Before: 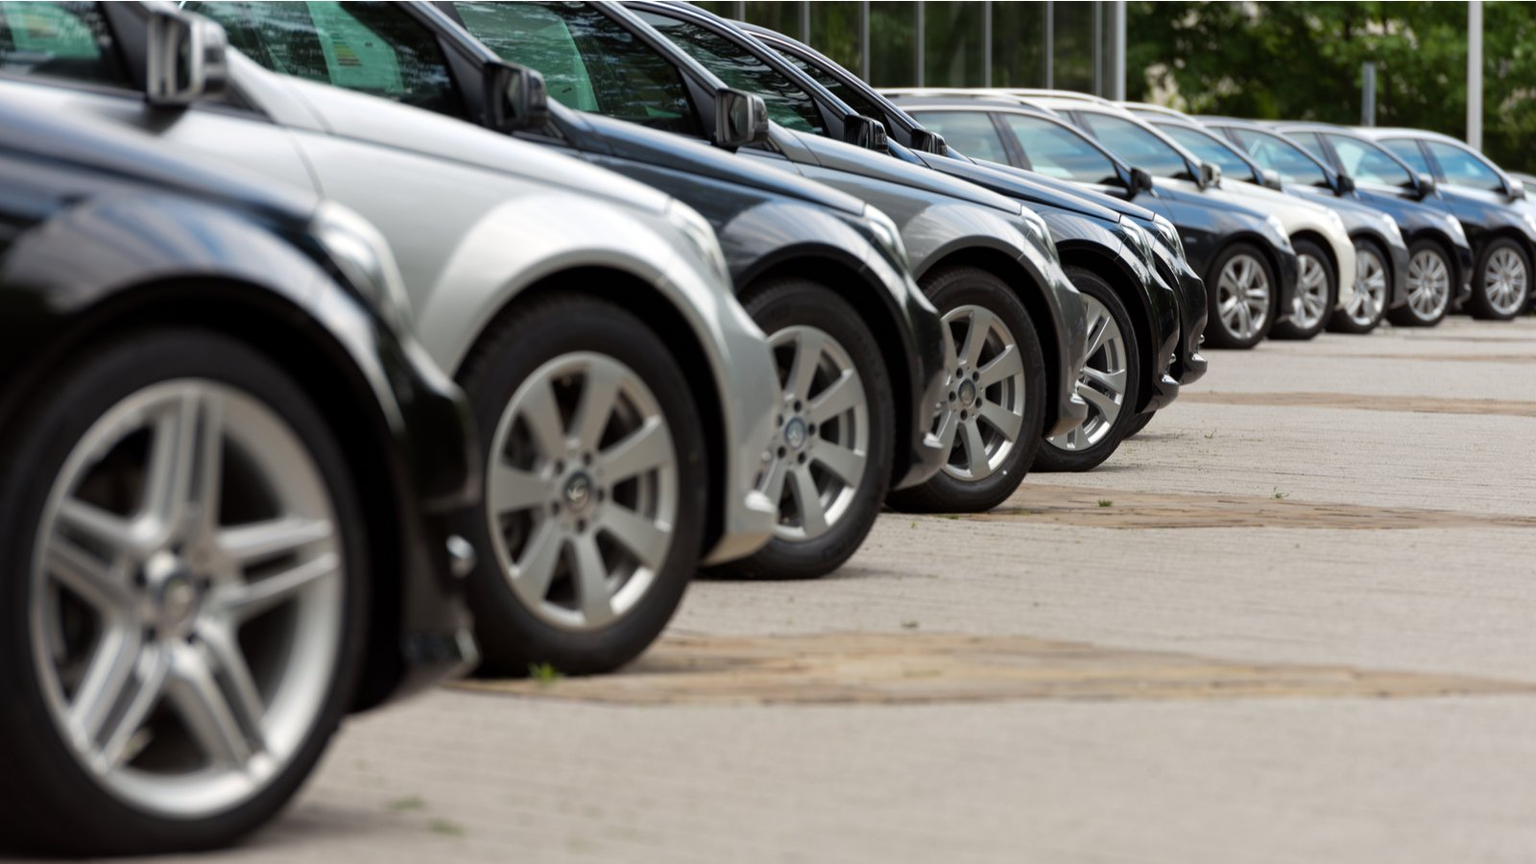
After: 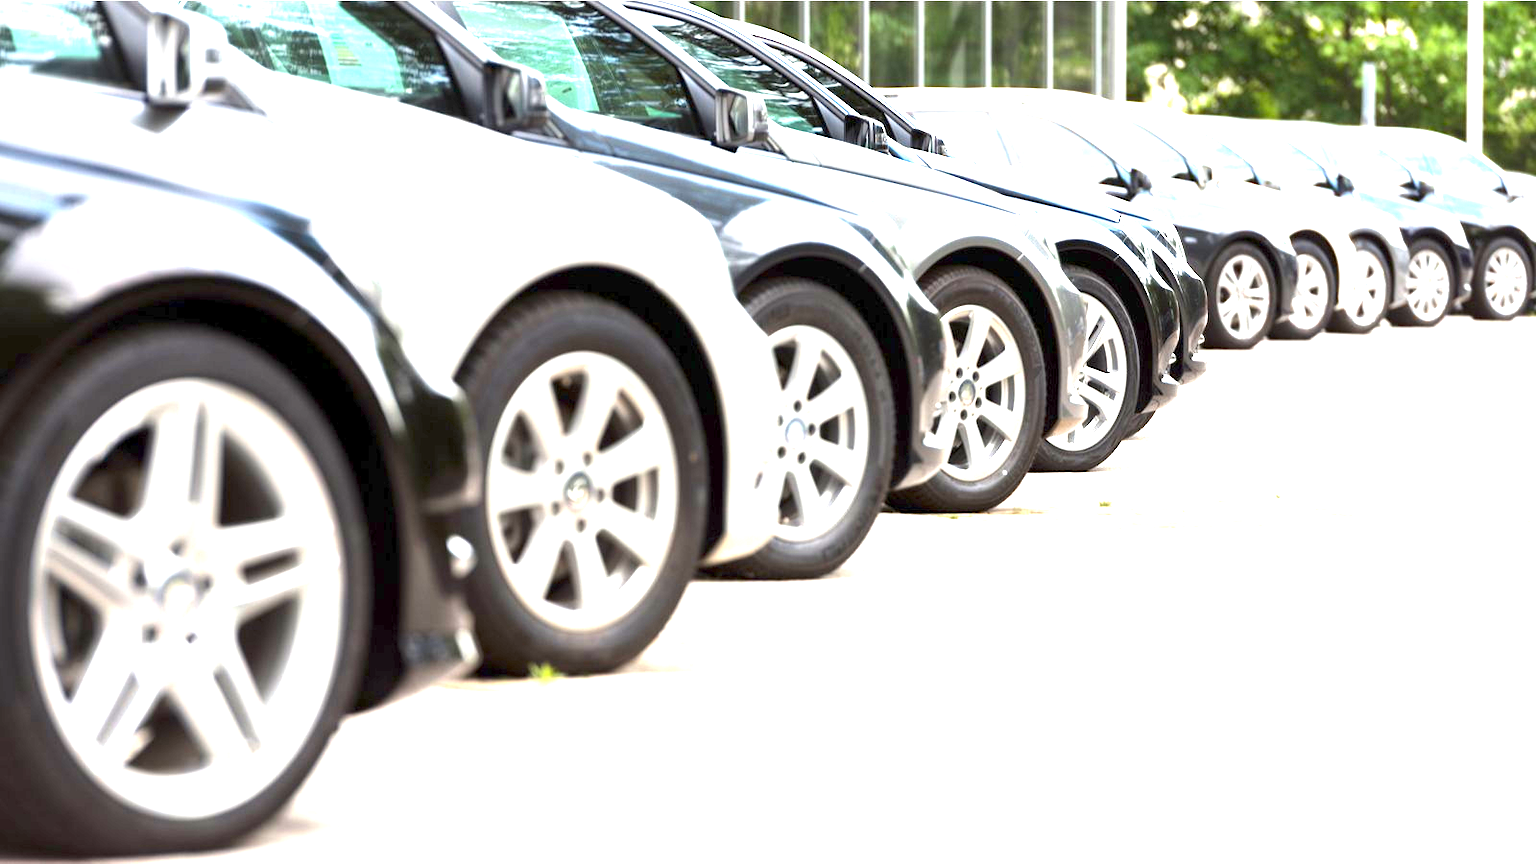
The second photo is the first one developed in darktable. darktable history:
exposure: exposure 3.043 EV, compensate highlight preservation false
